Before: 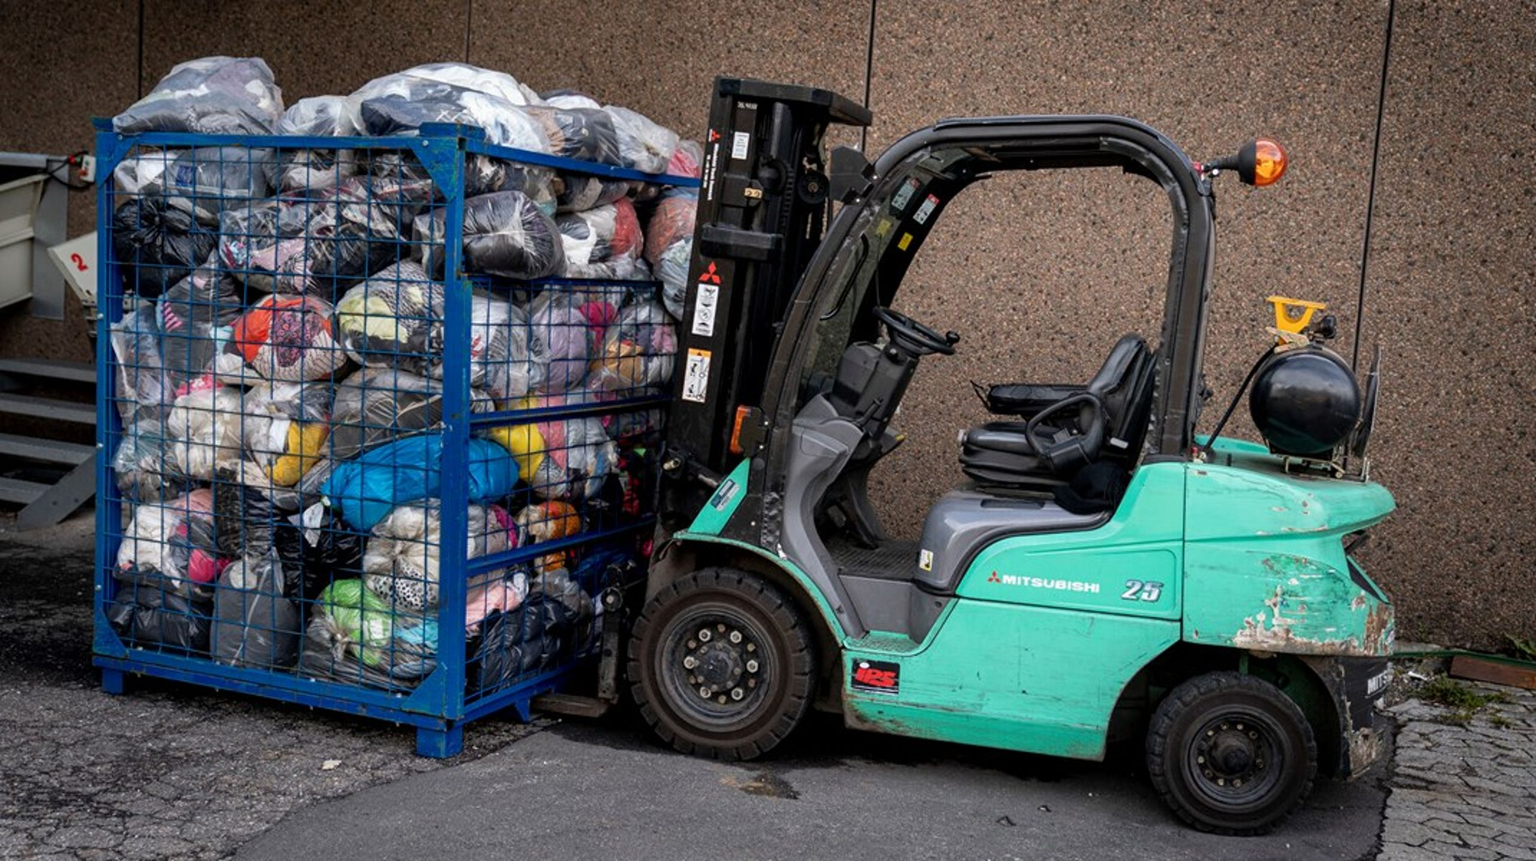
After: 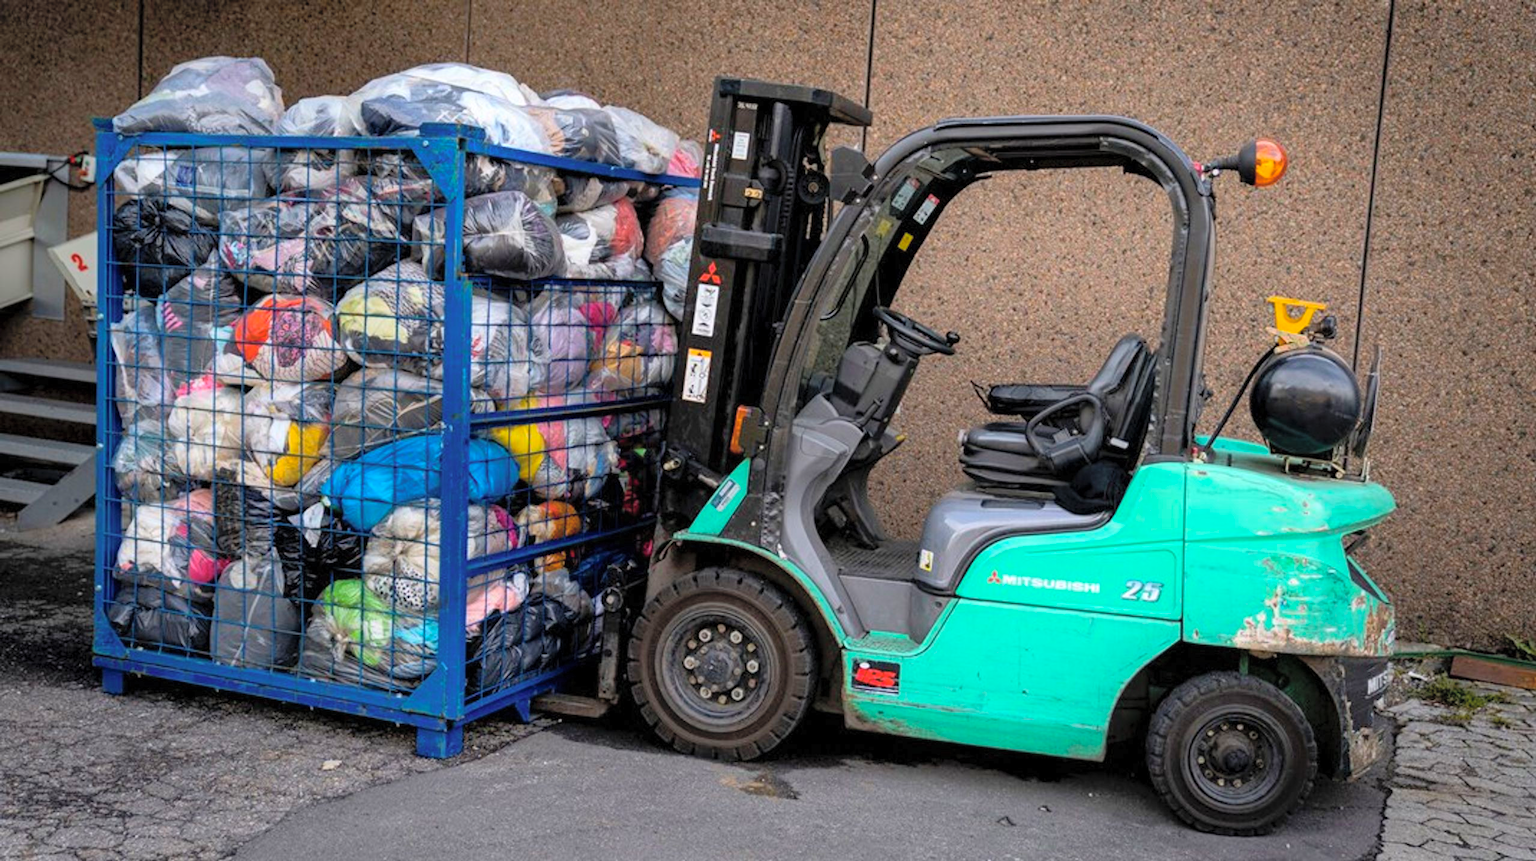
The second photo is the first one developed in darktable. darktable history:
tone equalizer: -8 EV -0.001 EV, -7 EV 0.001 EV, -6 EV -0.002 EV, -5 EV -0.003 EV, -4 EV -0.062 EV, -3 EV -0.222 EV, -2 EV -0.267 EV, -1 EV 0.105 EV, +0 EV 0.303 EV
global tonemap: drago (0.7, 100)
color balance rgb: perceptual saturation grading › global saturation 30%, global vibrance 20%
